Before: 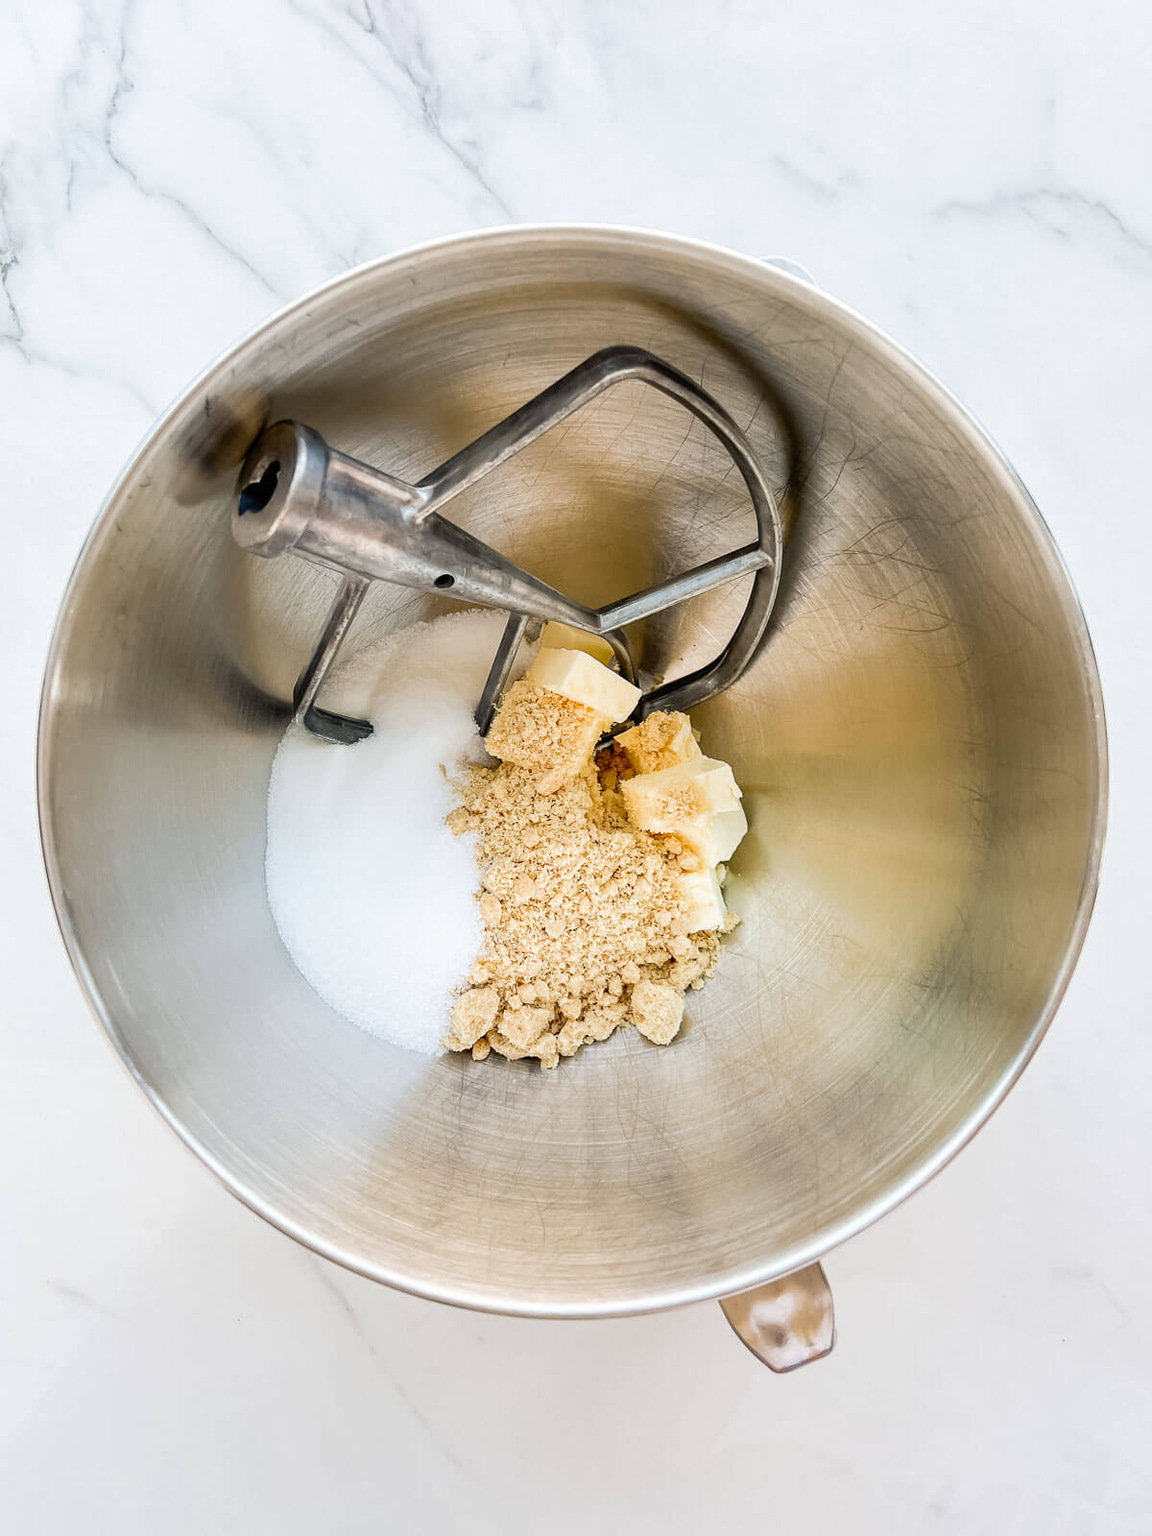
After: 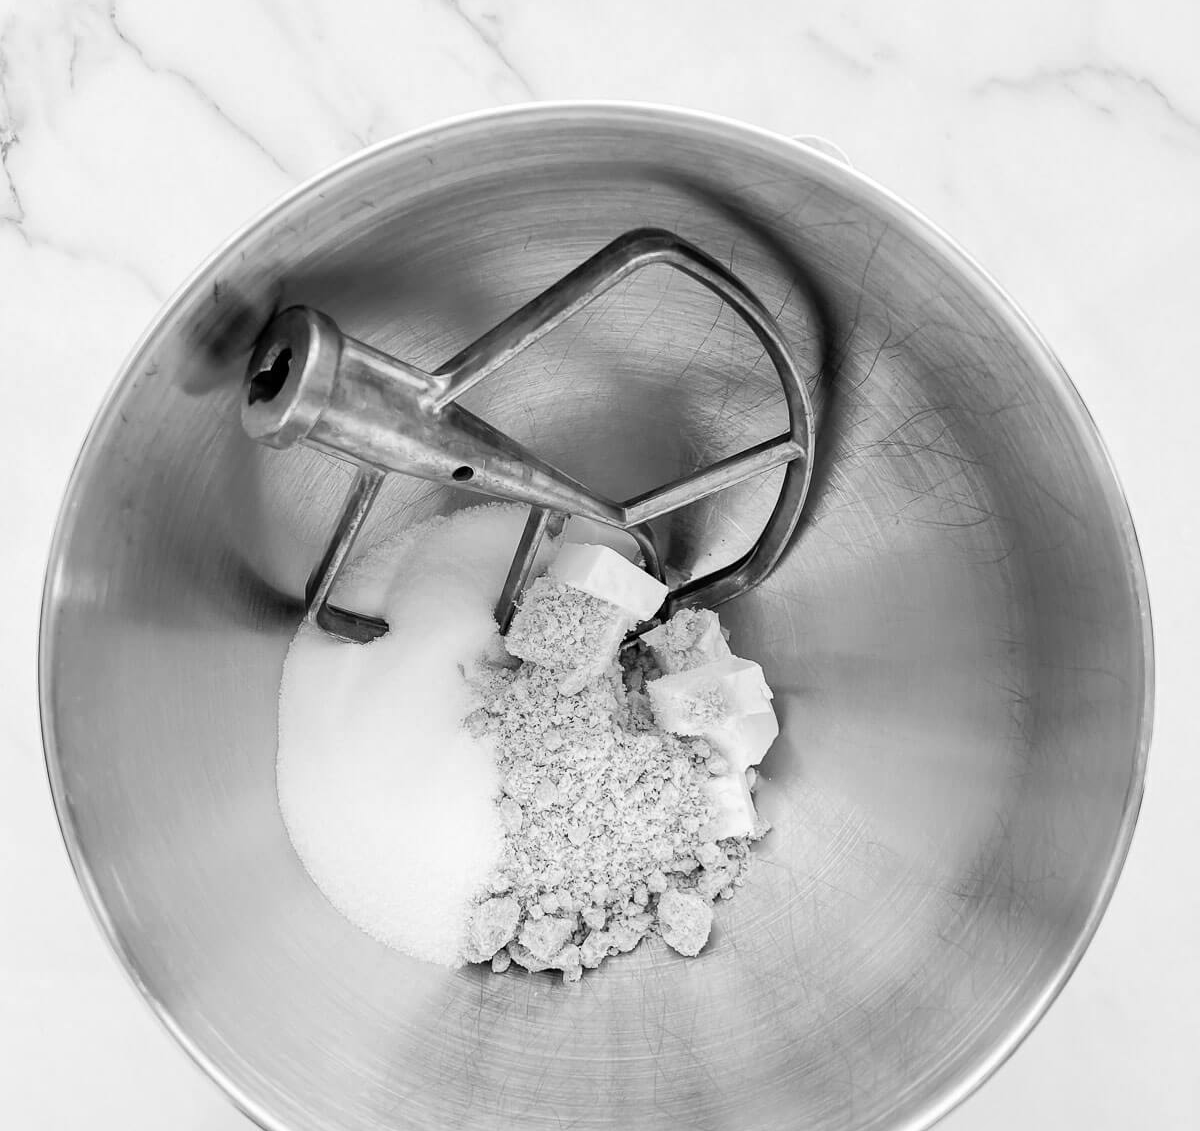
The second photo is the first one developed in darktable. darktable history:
crop and rotate: top 8.293%, bottom 20.996%
monochrome: on, module defaults
